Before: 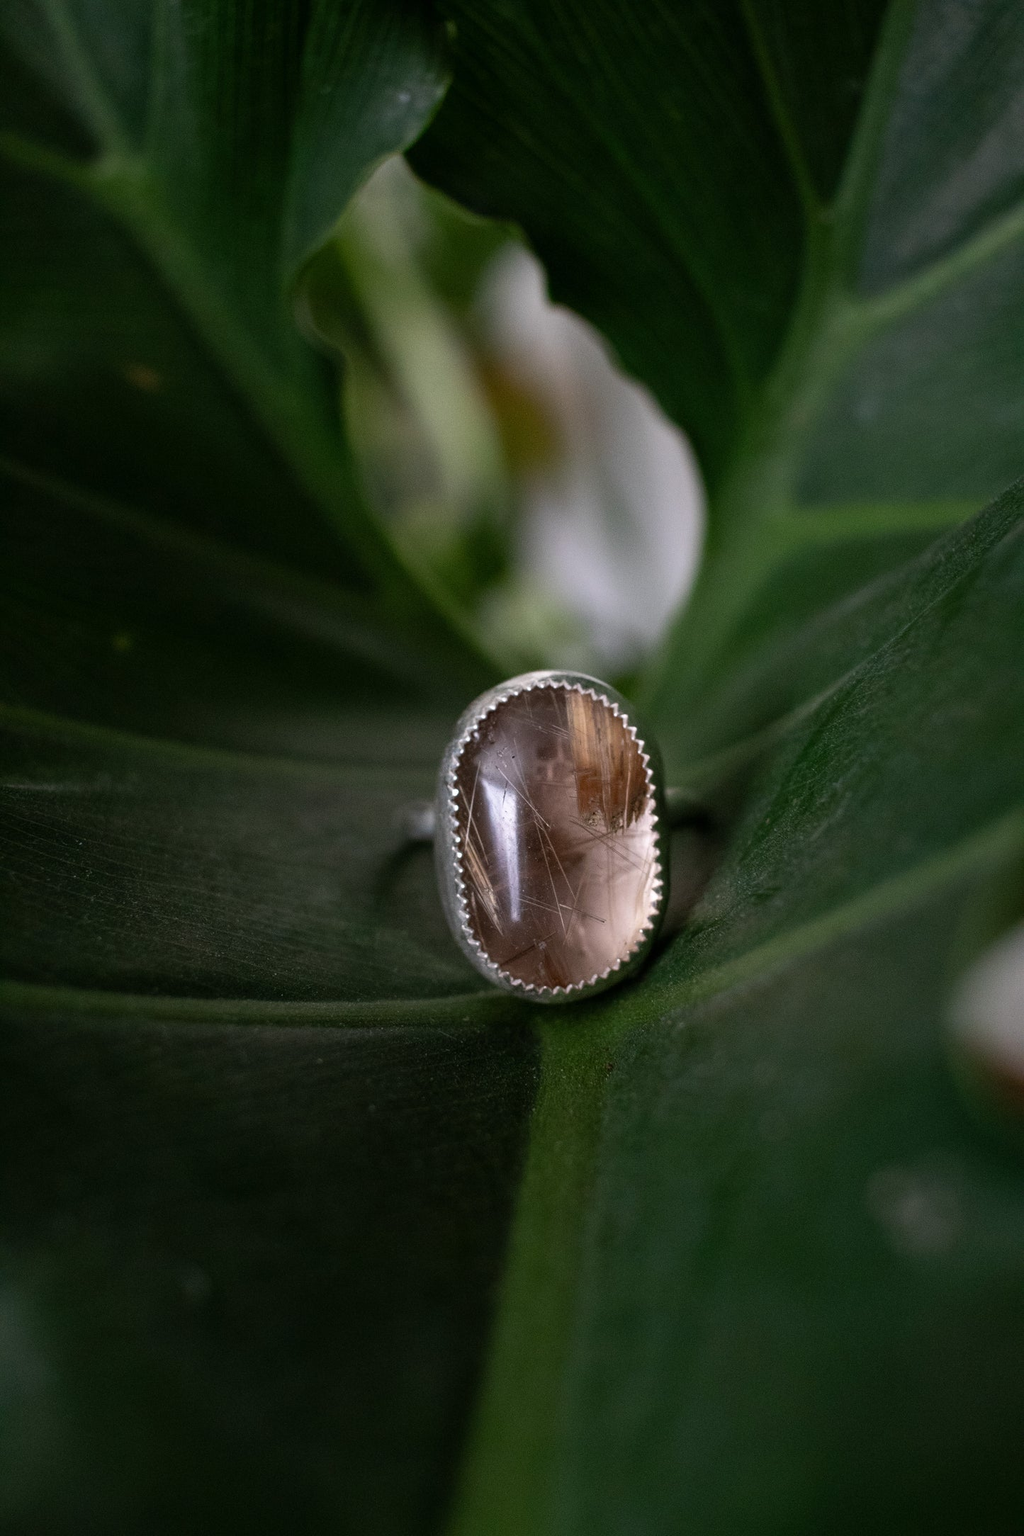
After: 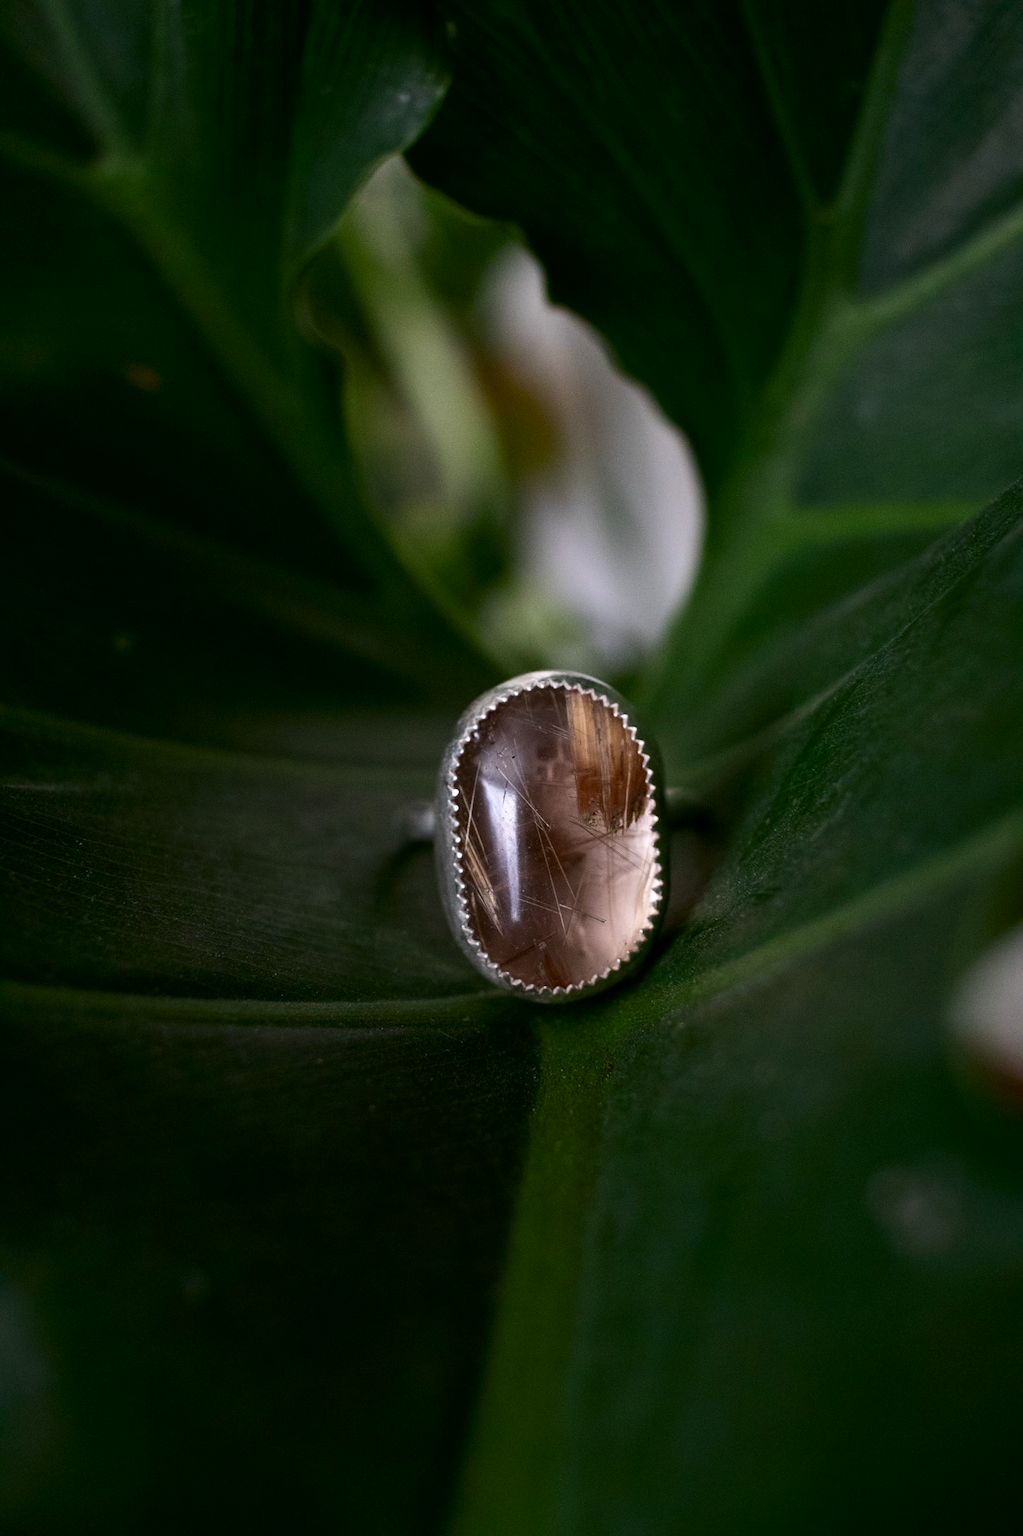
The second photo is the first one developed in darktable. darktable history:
contrast brightness saturation: contrast 0.126, brightness -0.062, saturation 0.164
